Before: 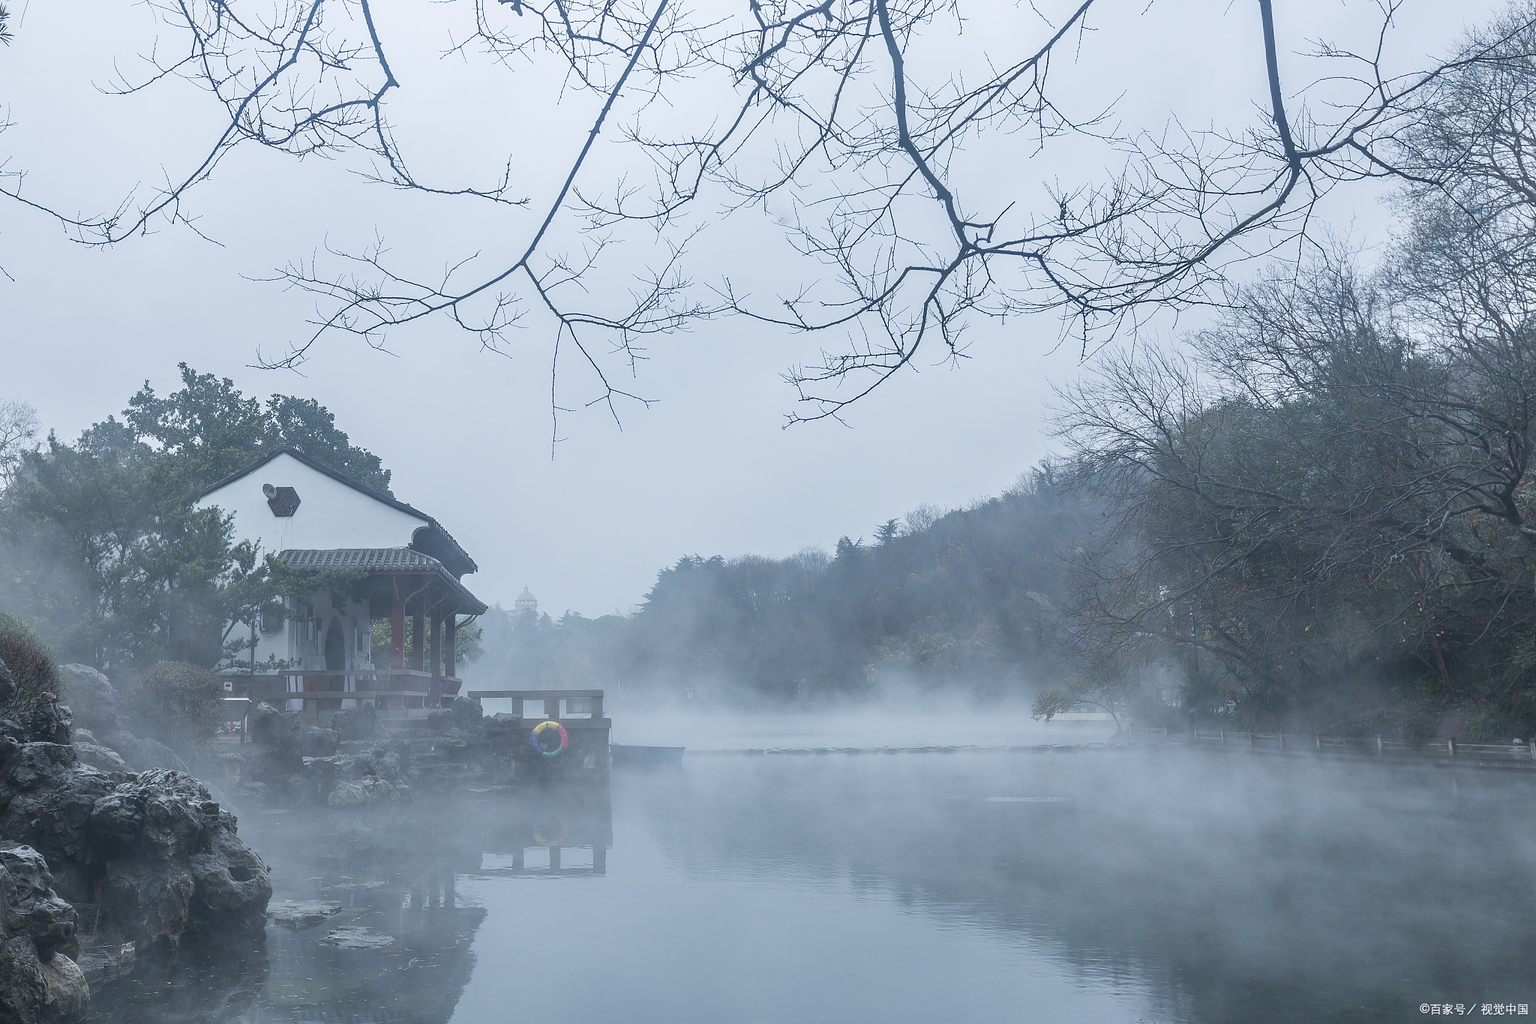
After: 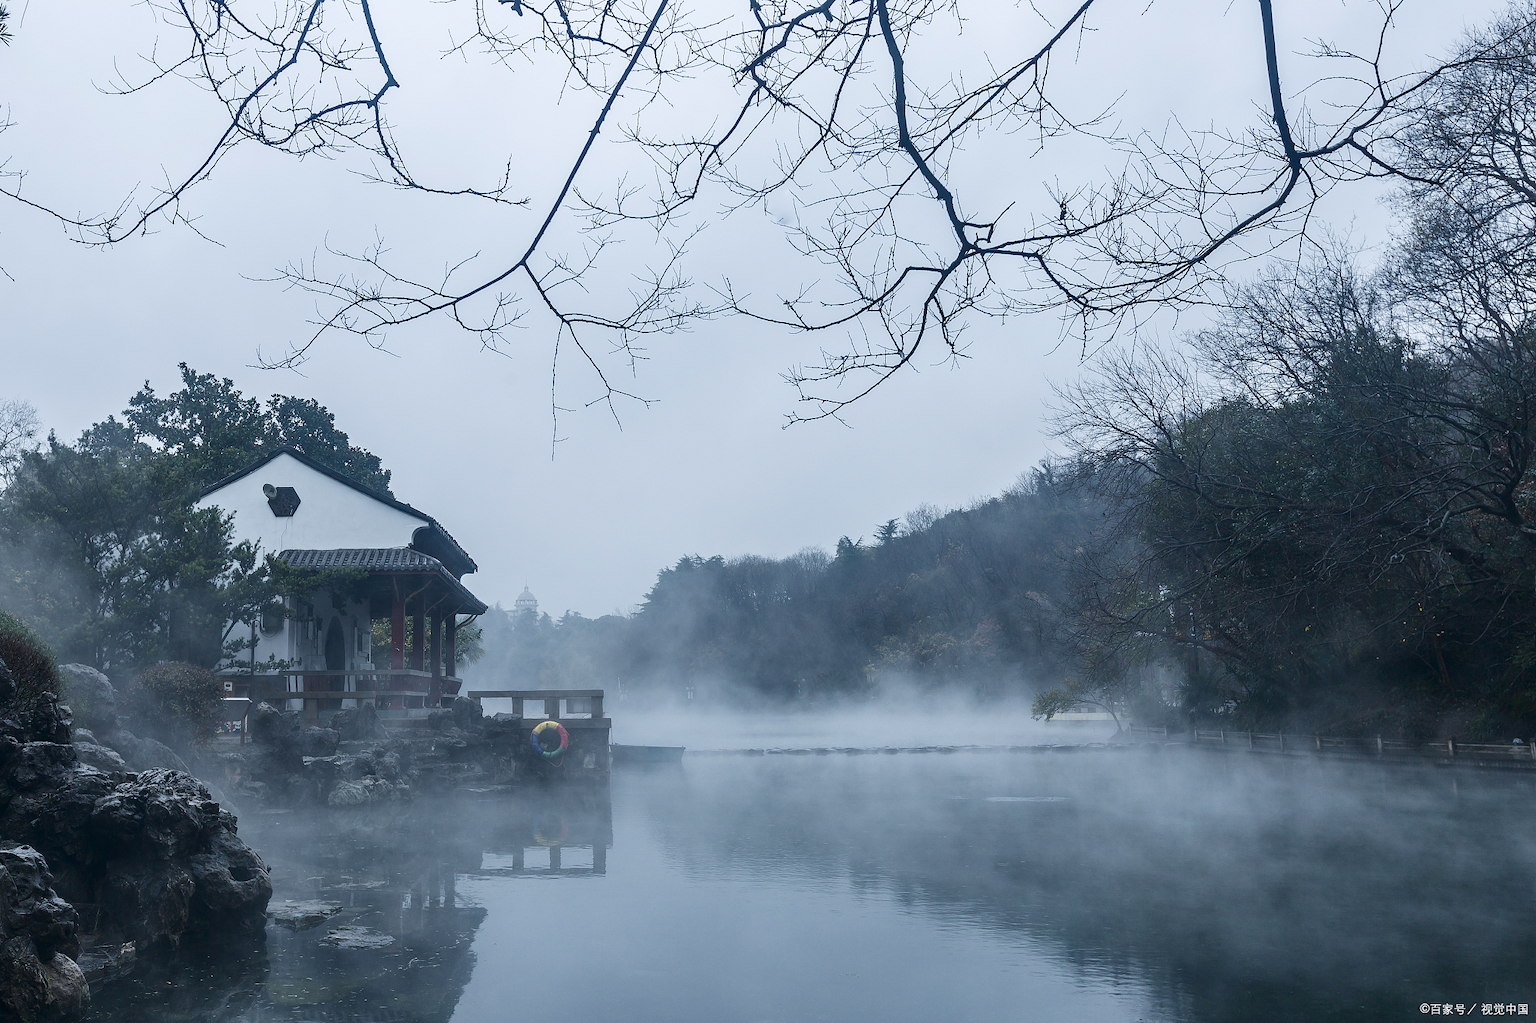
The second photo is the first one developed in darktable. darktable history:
contrast brightness saturation: contrast 0.19, brightness -0.235, saturation 0.107
